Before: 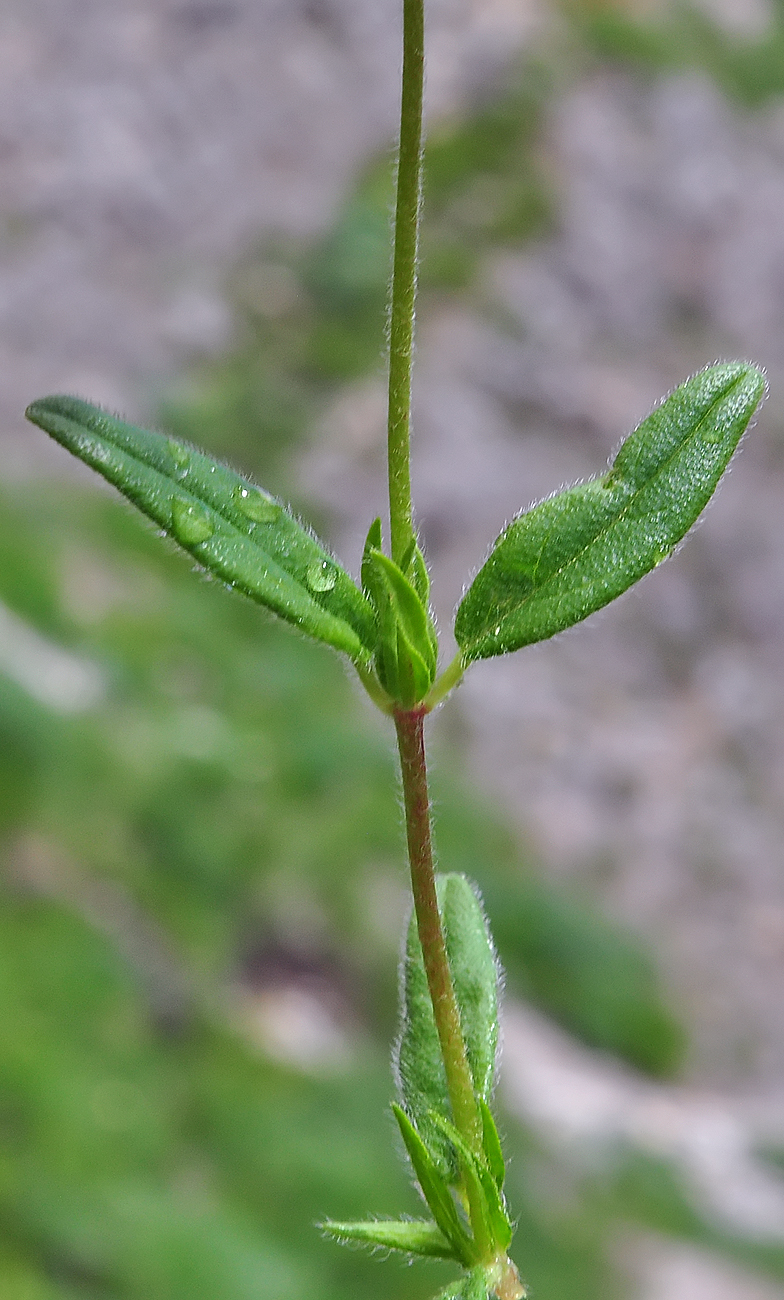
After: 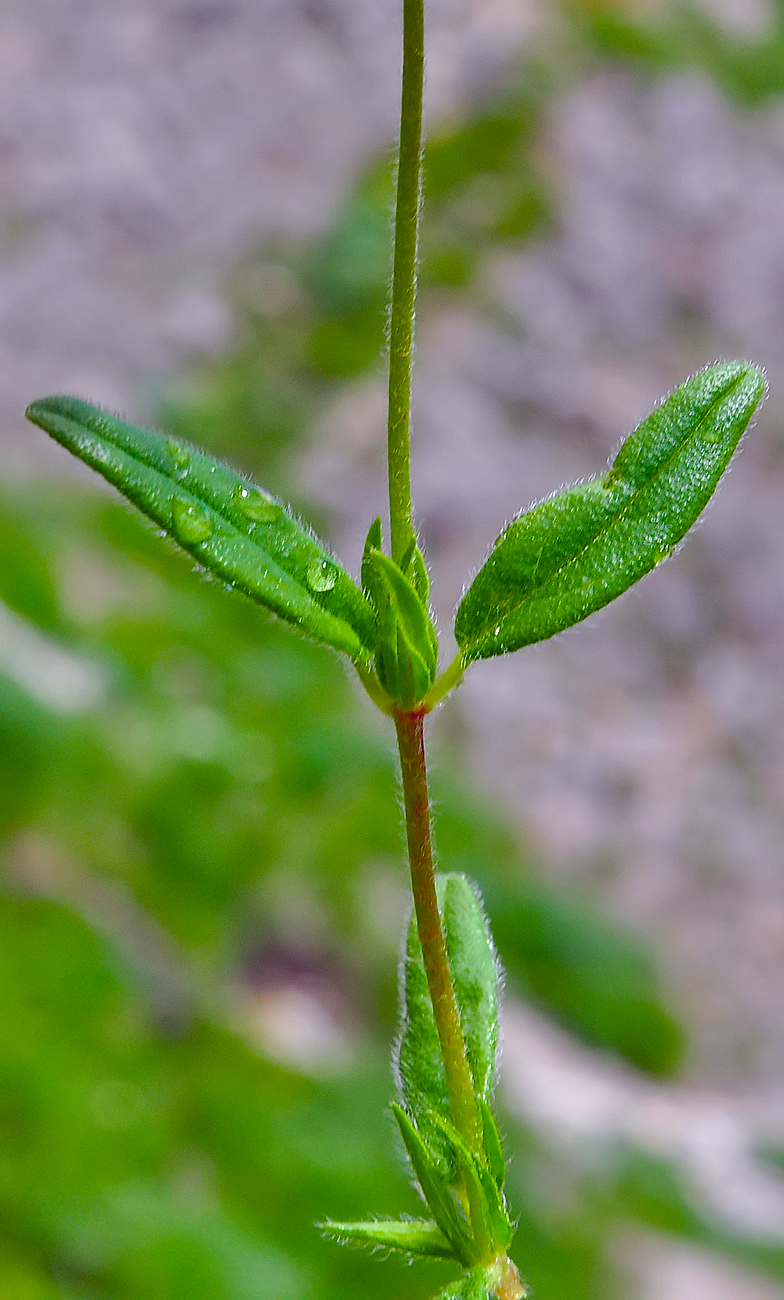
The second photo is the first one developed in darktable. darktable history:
color balance rgb: linear chroma grading › global chroma 10.287%, perceptual saturation grading › global saturation 20%, perceptual saturation grading › highlights -14.148%, perceptual saturation grading › shadows 49.449%, global vibrance 20%
